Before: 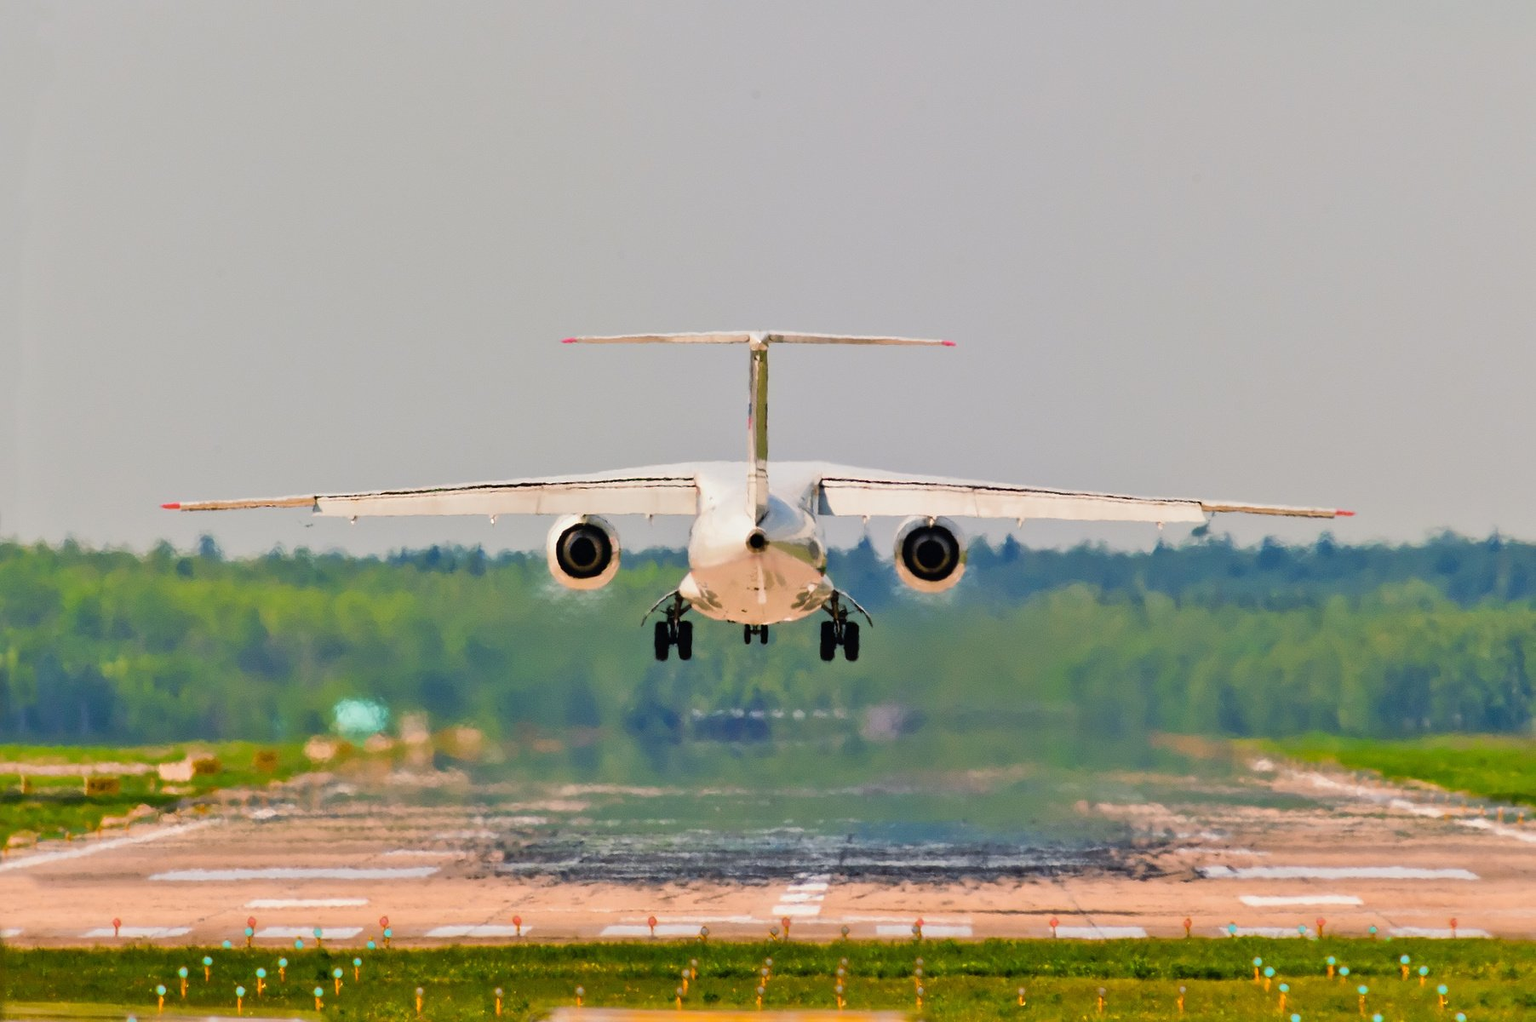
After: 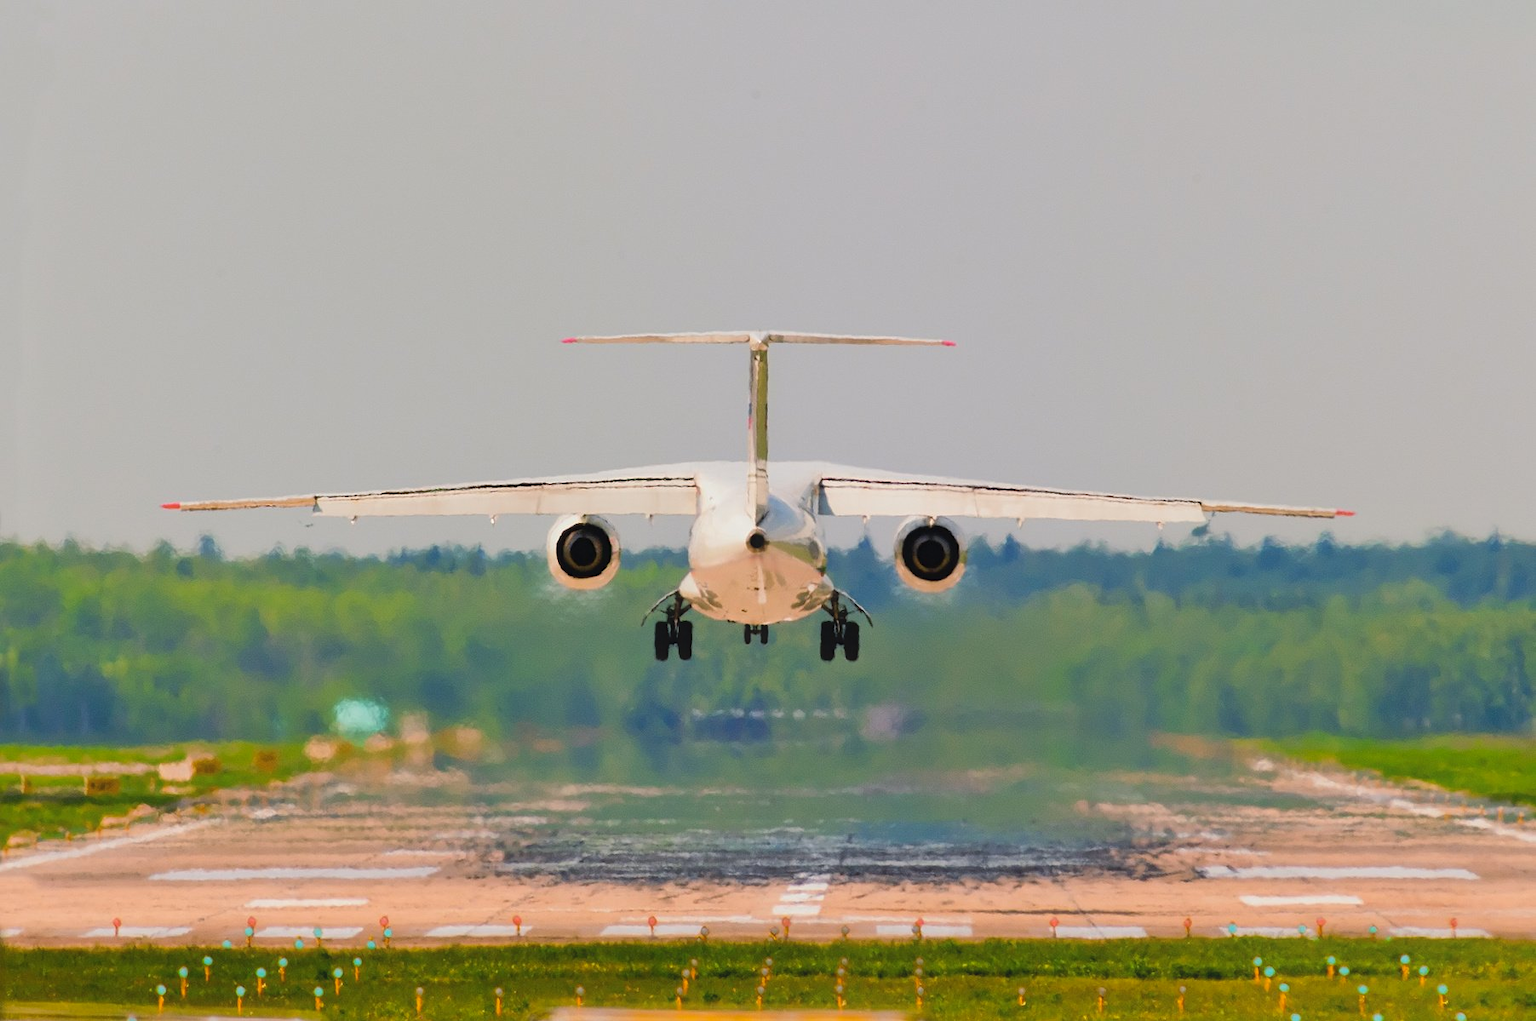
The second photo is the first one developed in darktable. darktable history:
contrast equalizer: y [[0.5, 0.486, 0.447, 0.446, 0.489, 0.5], [0.5 ×6], [0.5 ×6], [0 ×6], [0 ×6]]
